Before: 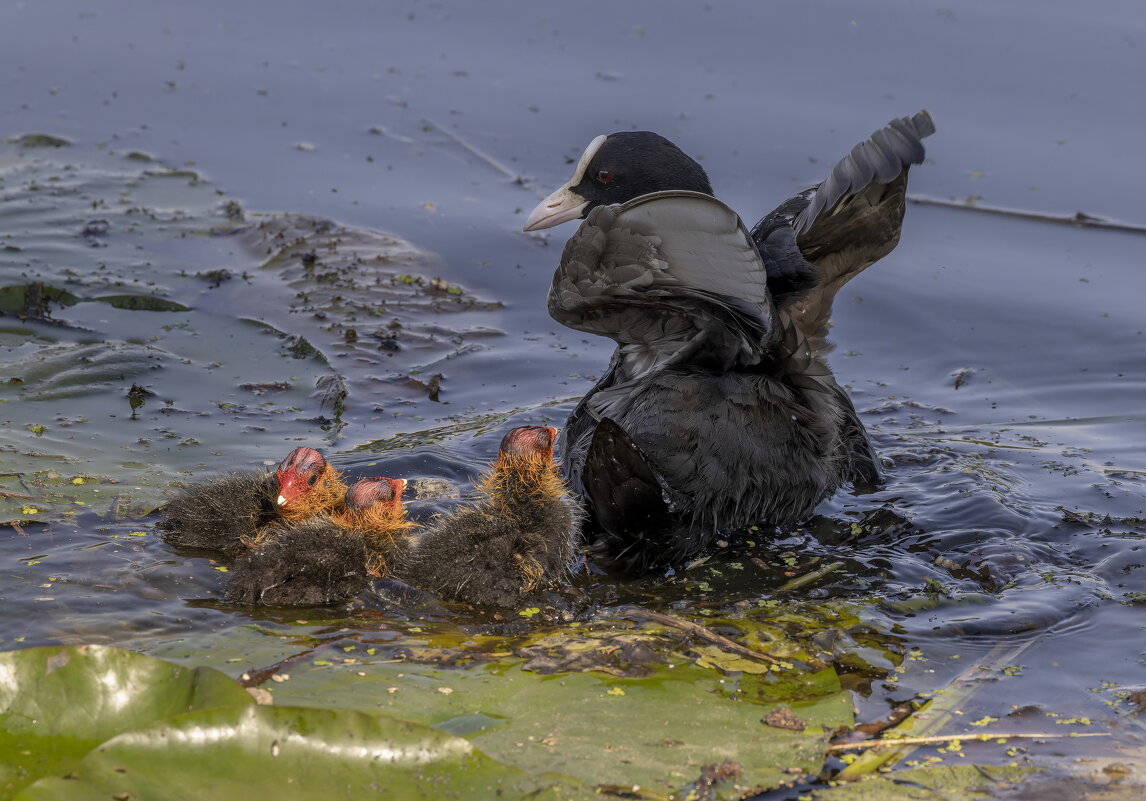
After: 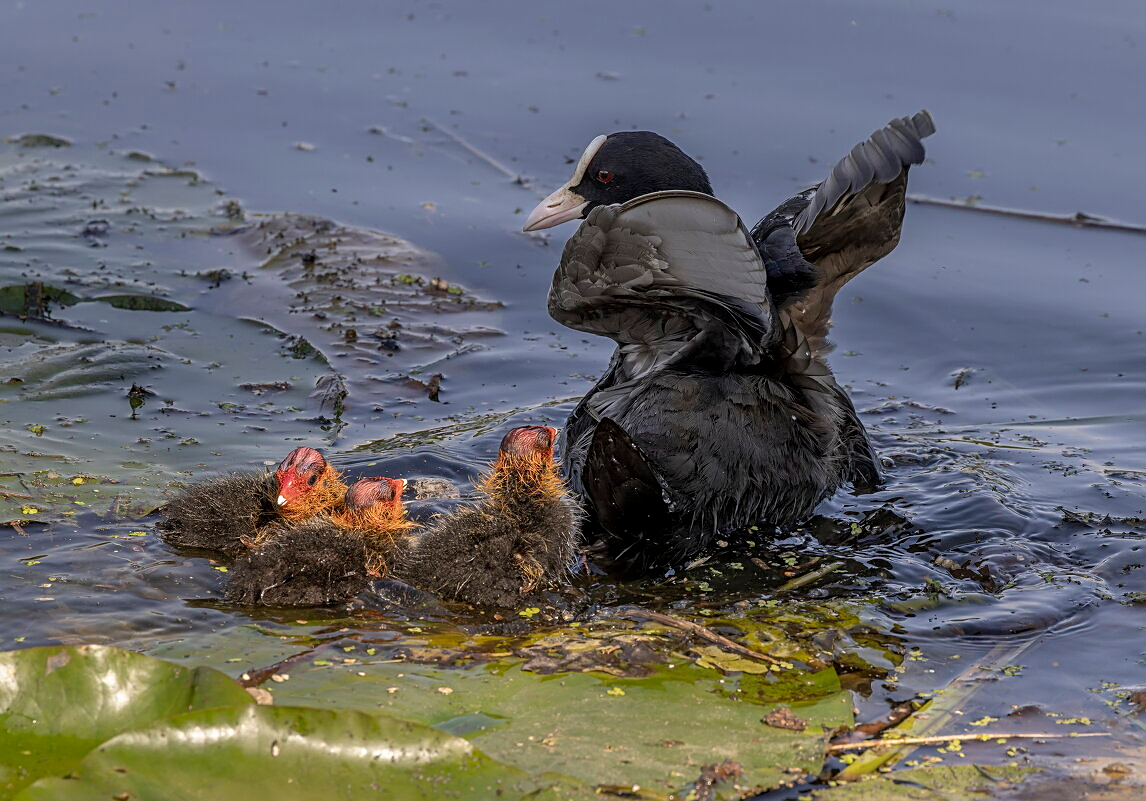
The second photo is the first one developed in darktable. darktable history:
tone equalizer: on, module defaults
shadows and highlights: shadows 19.13, highlights -83.41, soften with gaussian
sharpen: on, module defaults
